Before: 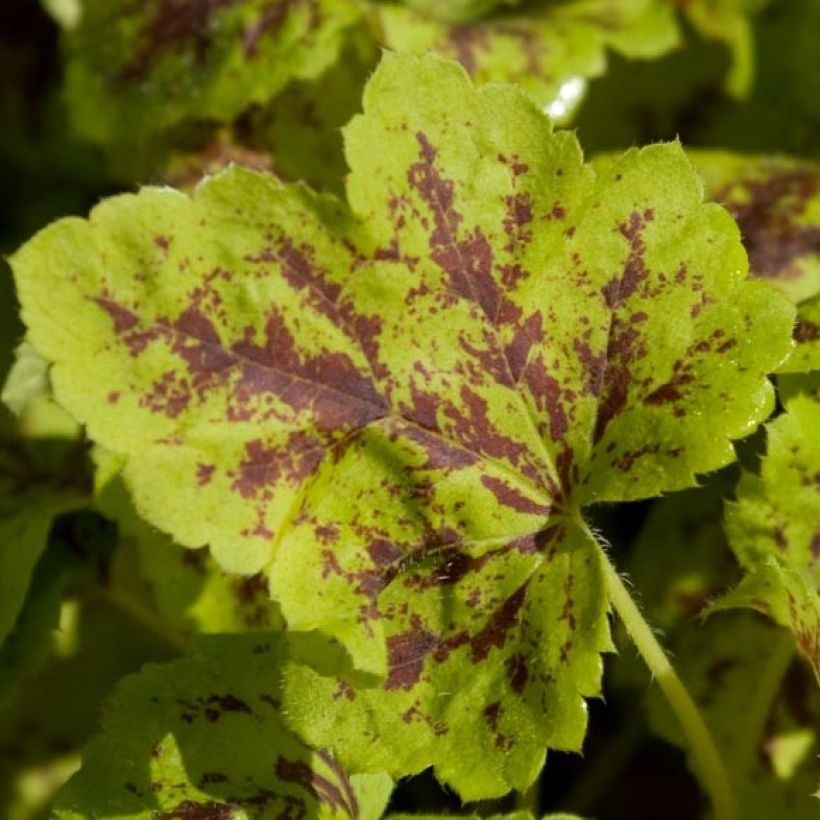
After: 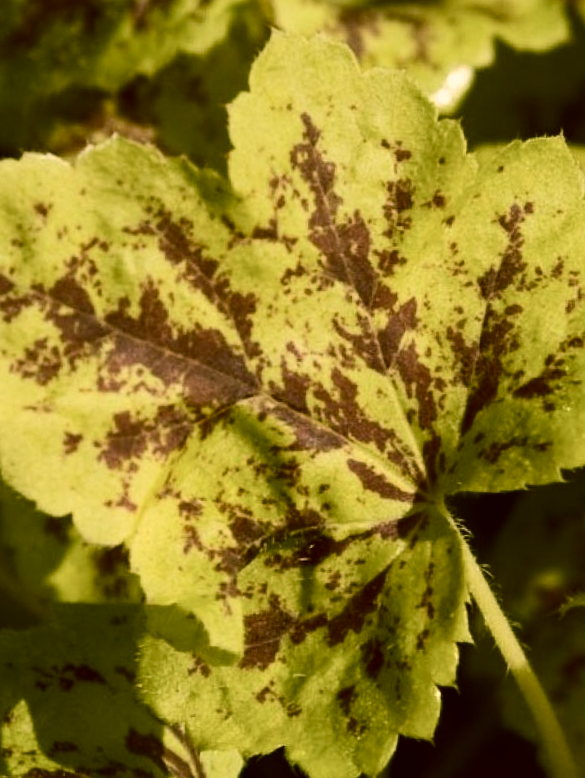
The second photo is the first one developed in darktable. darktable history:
contrast brightness saturation: contrast 0.252, saturation -0.311
color correction: highlights a* 8.46, highlights b* 14.94, shadows a* -0.35, shadows b* 26.46
crop and rotate: angle -3.07°, left 14.129%, top 0.038%, right 10.769%, bottom 0.038%
